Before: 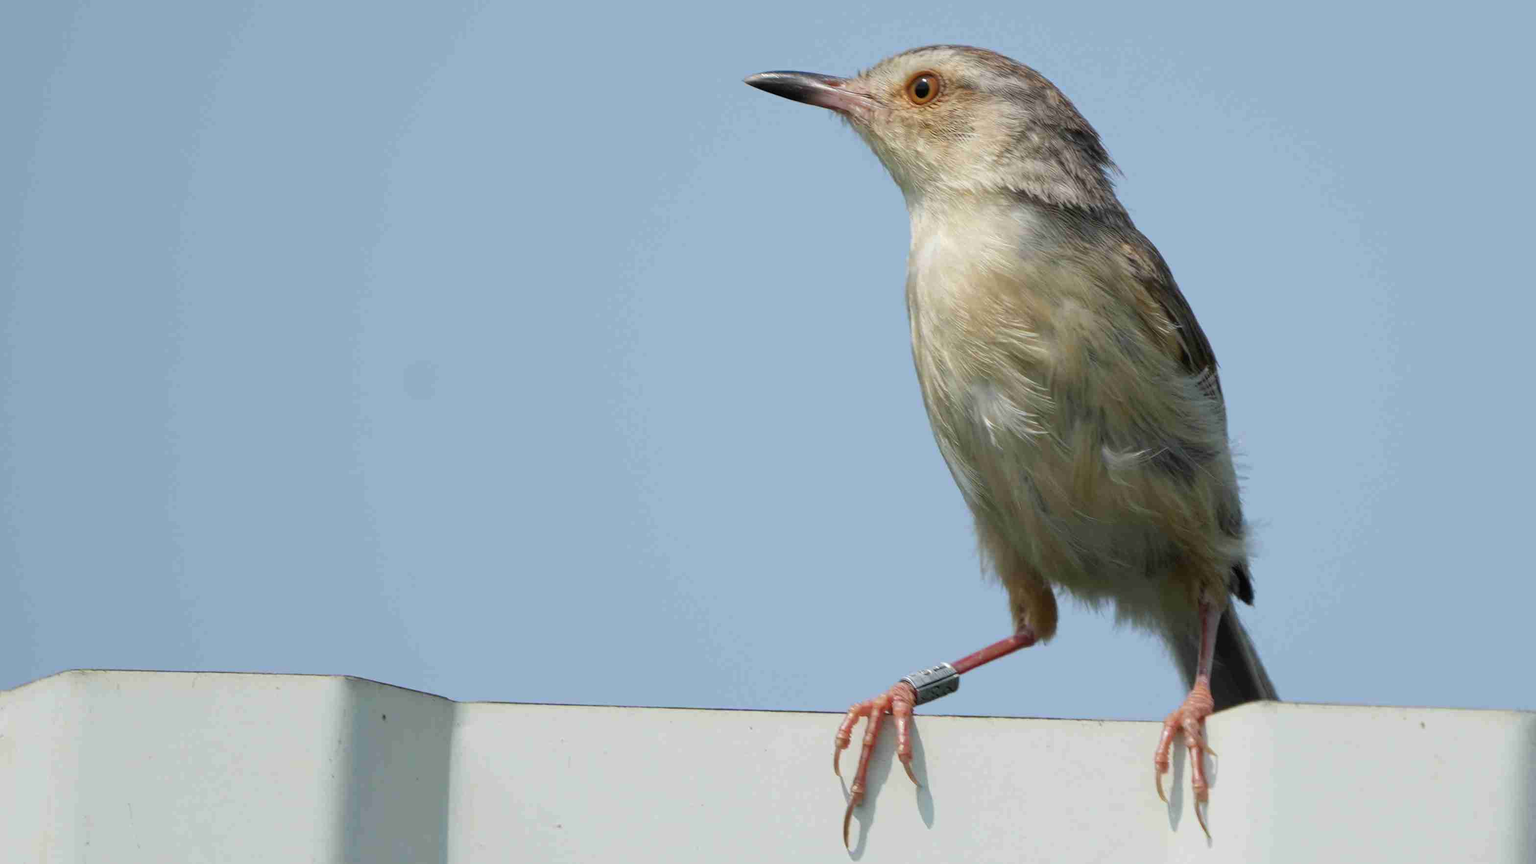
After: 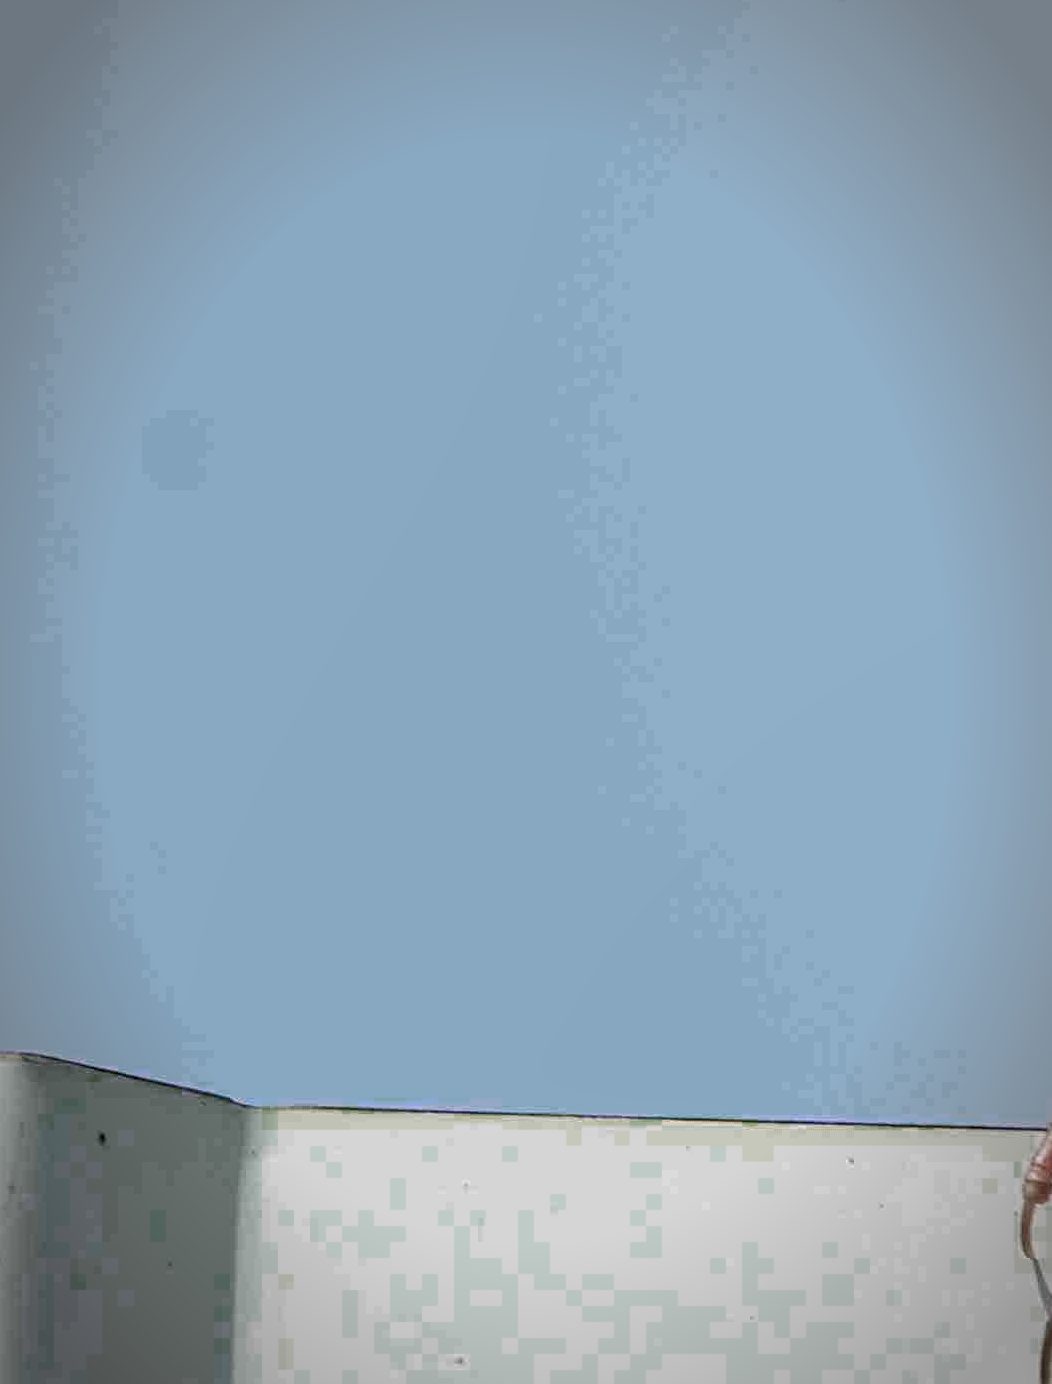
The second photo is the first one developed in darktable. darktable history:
local contrast: on, module defaults
sharpen: on, module defaults
vignetting: automatic ratio true
haze removal: compatibility mode true, adaptive false
color zones: curves: ch0 [(0.25, 0.5) (0.347, 0.092) (0.75, 0.5)]; ch1 [(0.25, 0.5) (0.33, 0.51) (0.75, 0.5)]
crop and rotate: left 21.77%, top 18.528%, right 44.676%, bottom 2.997%
